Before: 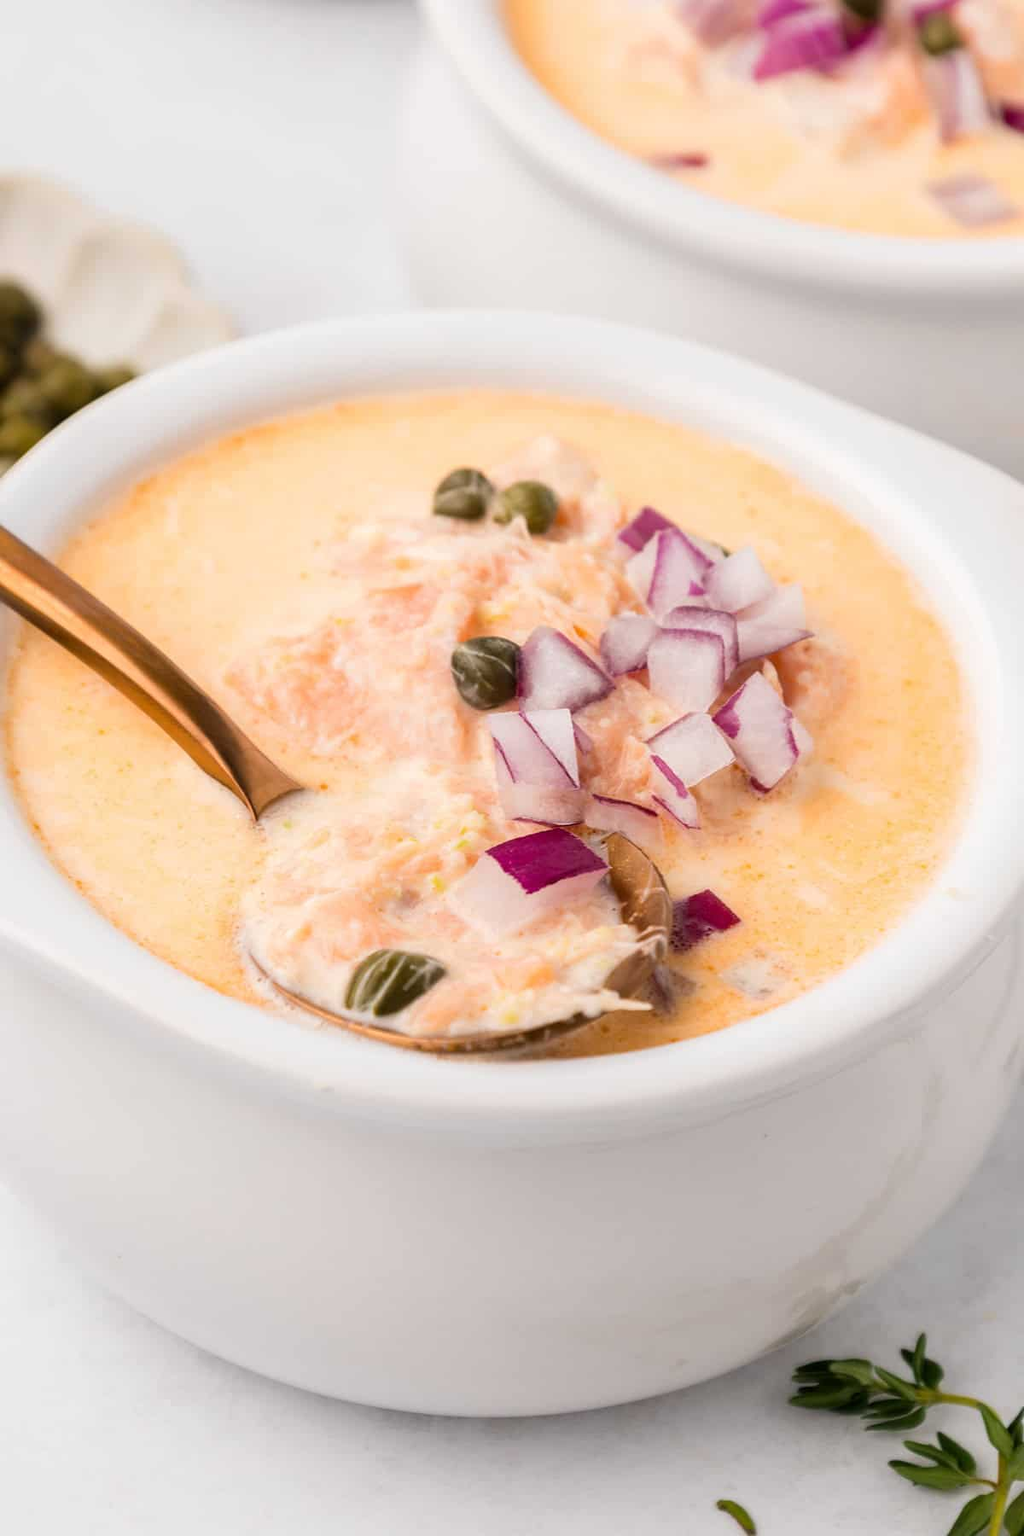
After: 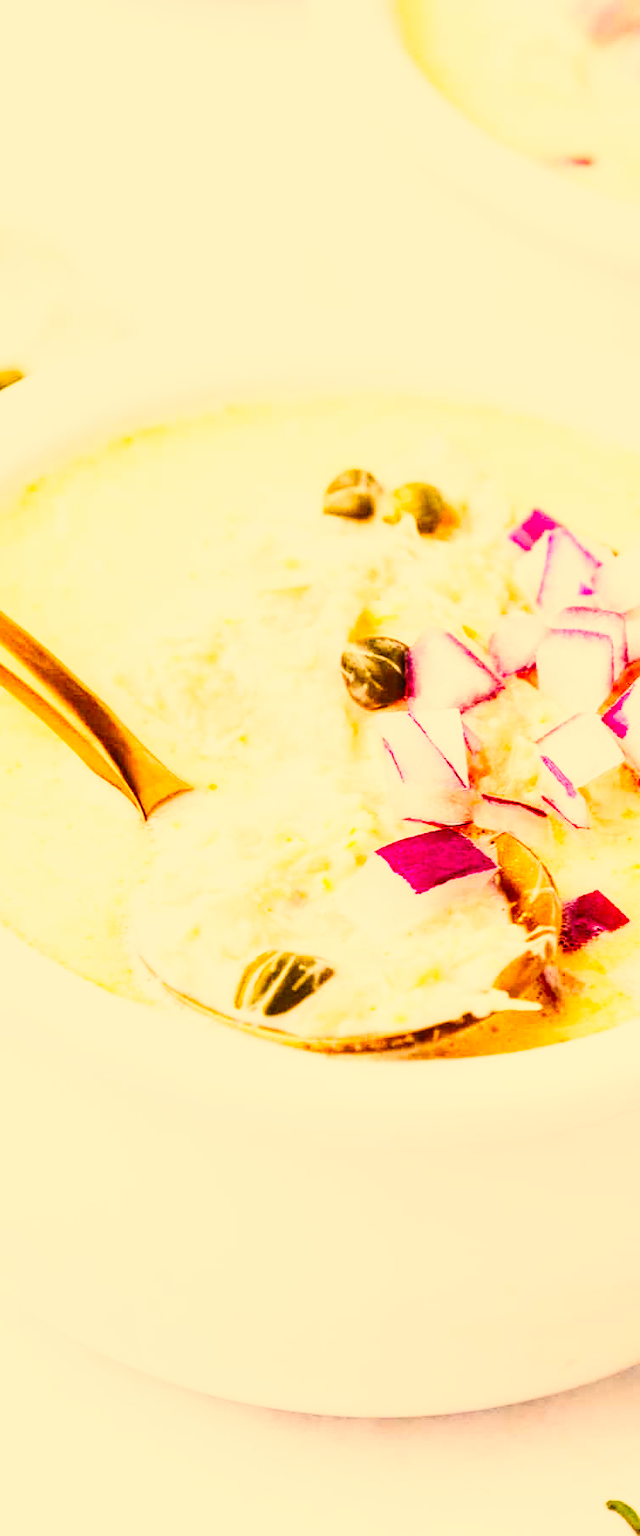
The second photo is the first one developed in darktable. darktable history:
color balance rgb: power › hue 328.81°, shadows fall-off 101.61%, perceptual saturation grading › global saturation 20%, perceptual saturation grading › highlights -24.814%, perceptual saturation grading › shadows 49.991%, mask middle-gray fulcrum 22.673%, global vibrance 11.259%
color correction: highlights a* 14.82, highlights b* 32.05
exposure: compensate exposure bias true, compensate highlight preservation false
contrast brightness saturation: contrast 0.238, brightness 0.09
local contrast: on, module defaults
base curve: curves: ch0 [(0, 0.003) (0.001, 0.002) (0.006, 0.004) (0.02, 0.022) (0.048, 0.086) (0.094, 0.234) (0.162, 0.431) (0.258, 0.629) (0.385, 0.8) (0.548, 0.918) (0.751, 0.988) (1, 1)], preserve colors none
crop: left 10.834%, right 26.528%
